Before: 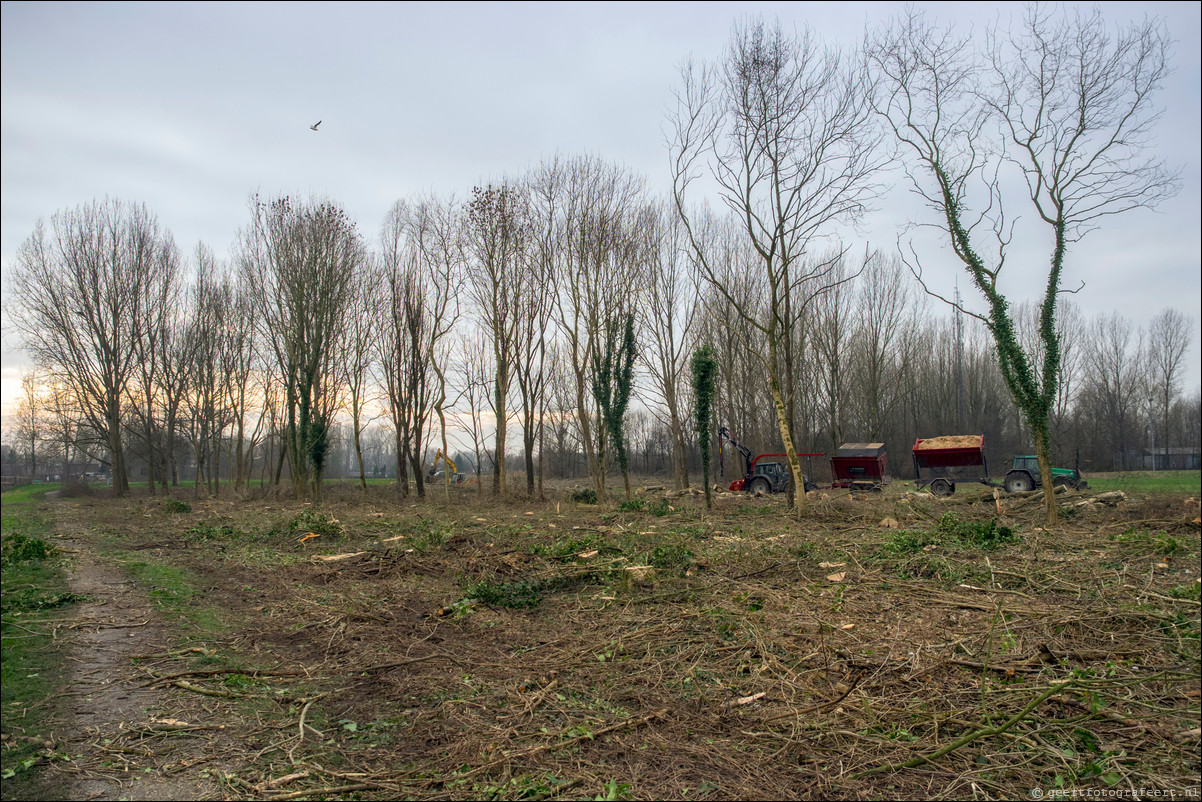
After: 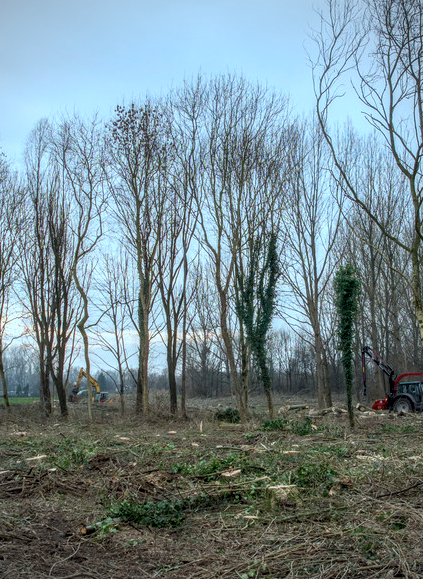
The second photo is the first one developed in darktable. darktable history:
vignetting: fall-off radius 60.91%
local contrast: on, module defaults
color correction: highlights a* -9.7, highlights b* -20.9
crop and rotate: left 29.744%, top 10.196%, right 34.992%, bottom 17.6%
